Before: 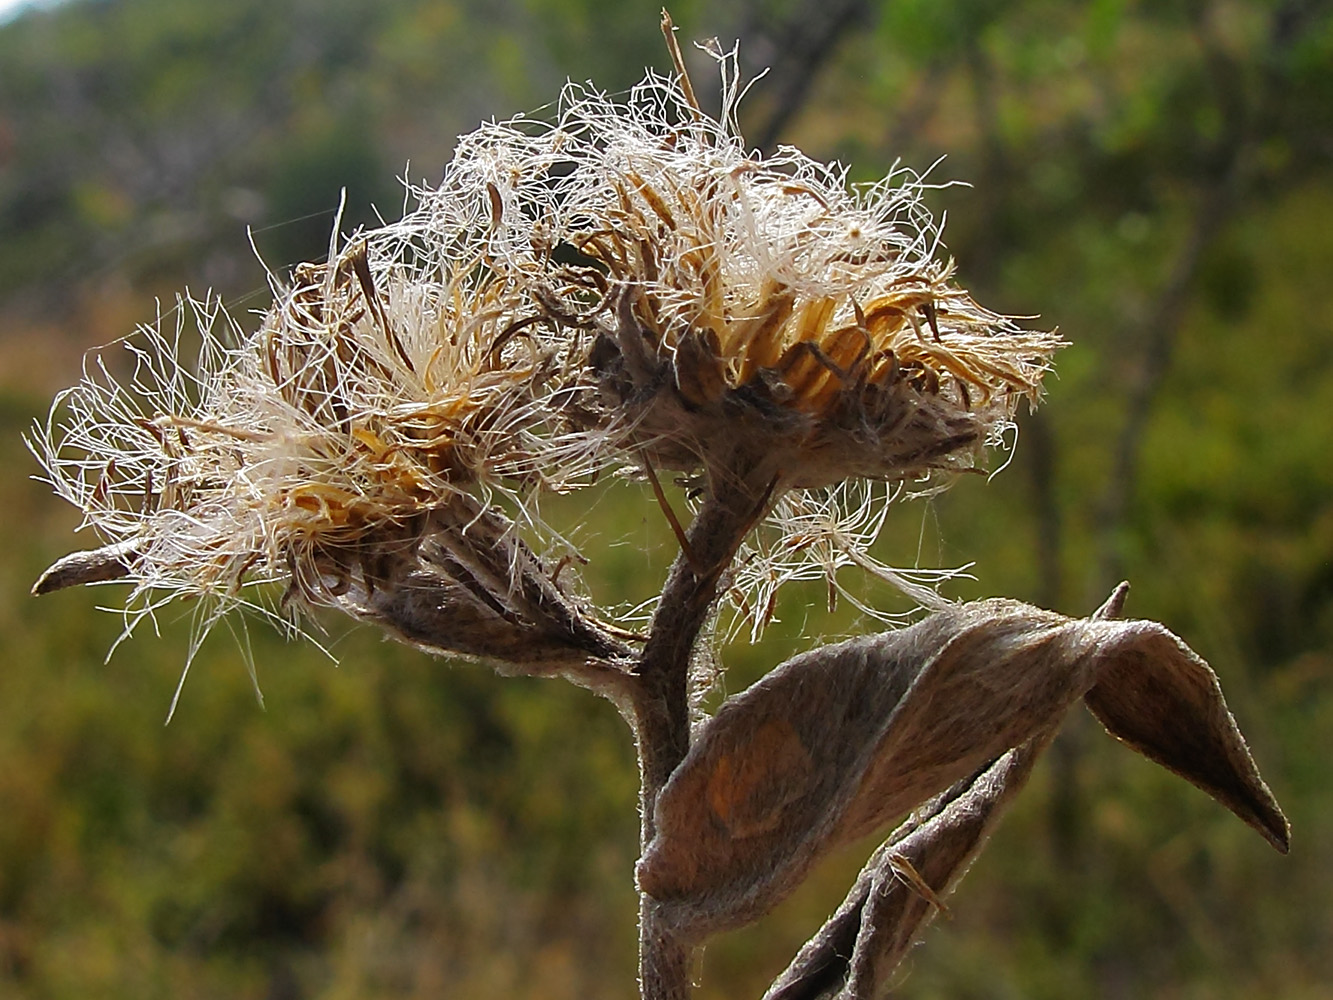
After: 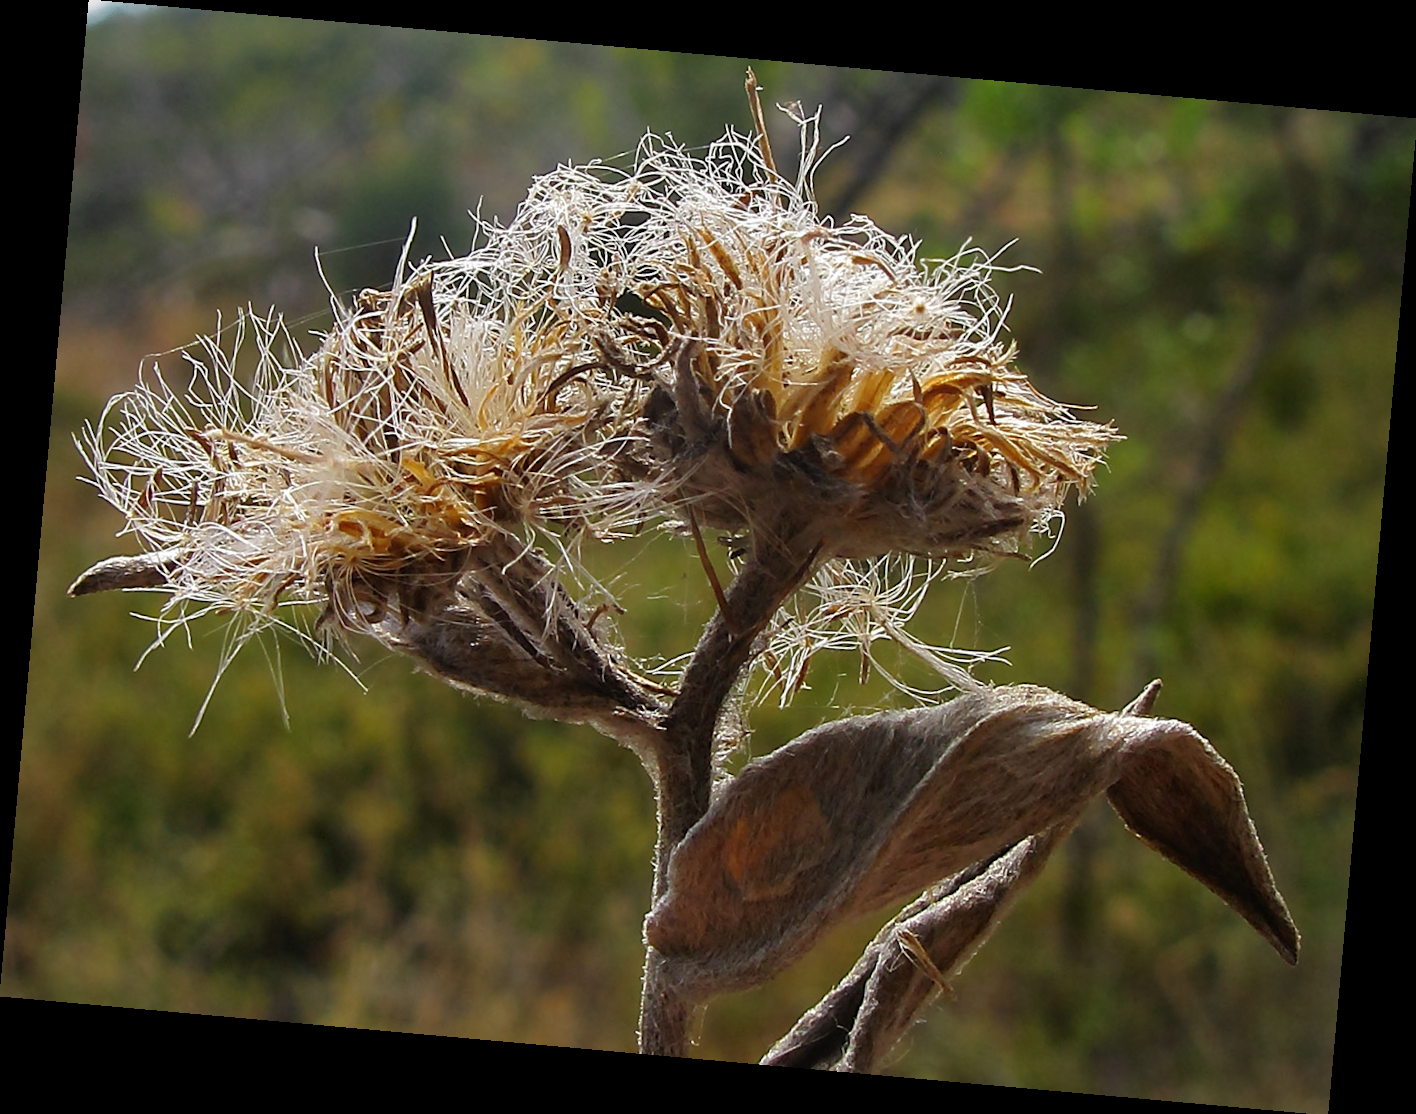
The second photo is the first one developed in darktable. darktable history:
rotate and perspective: rotation 5.12°, automatic cropping off
vignetting: fall-off radius 93.87%
